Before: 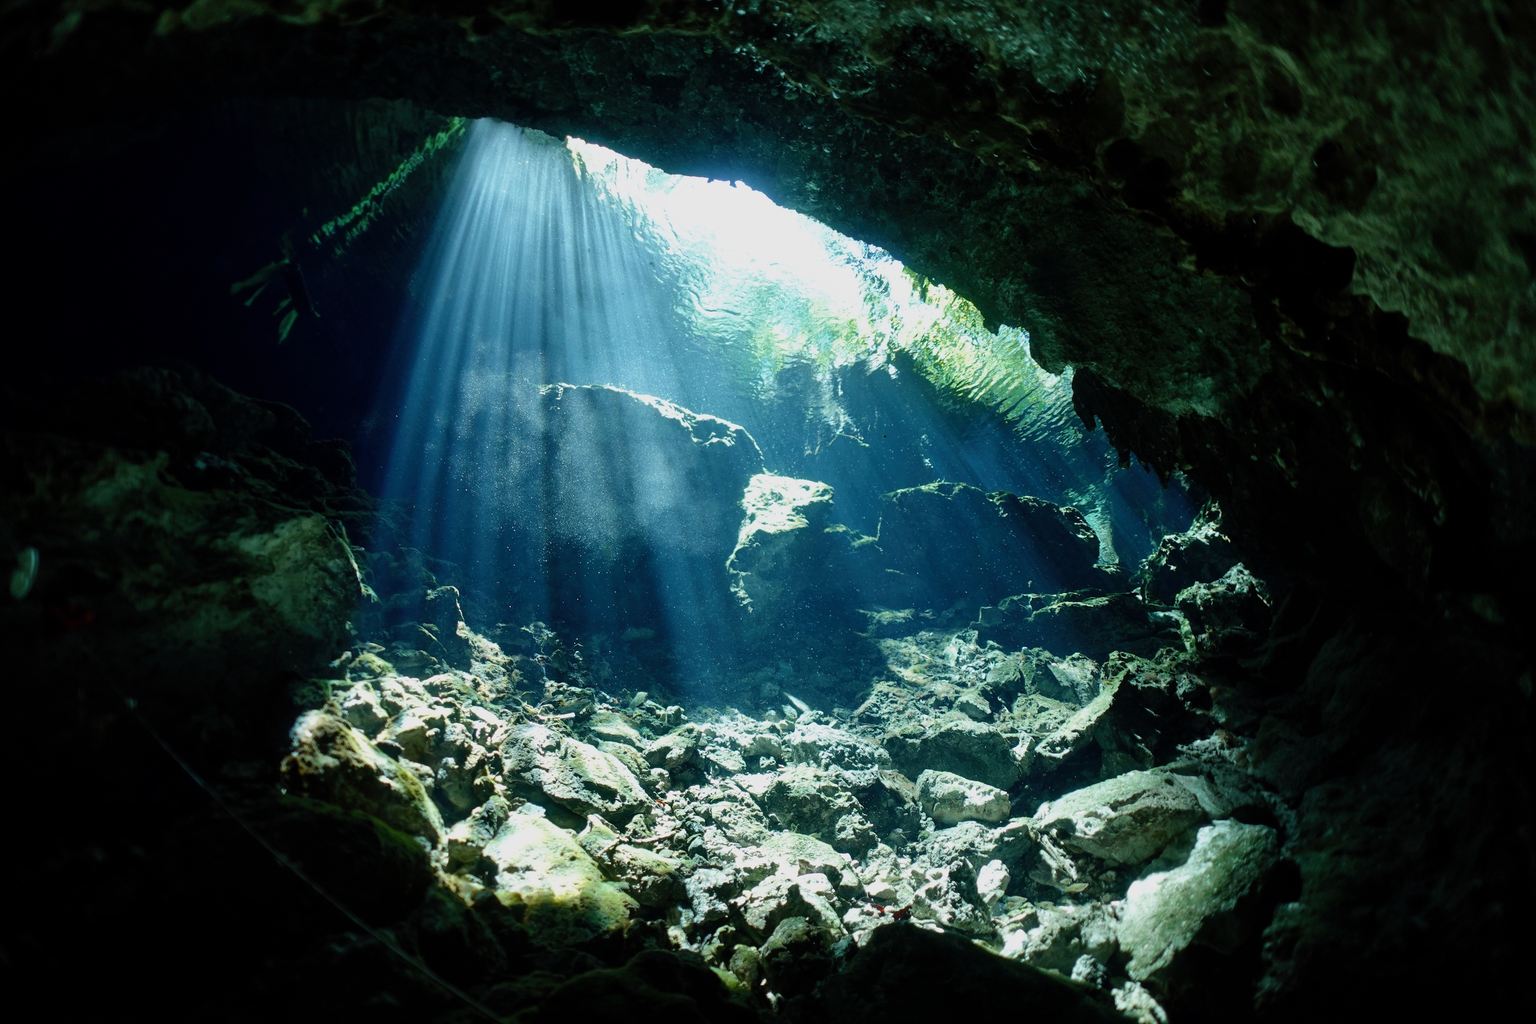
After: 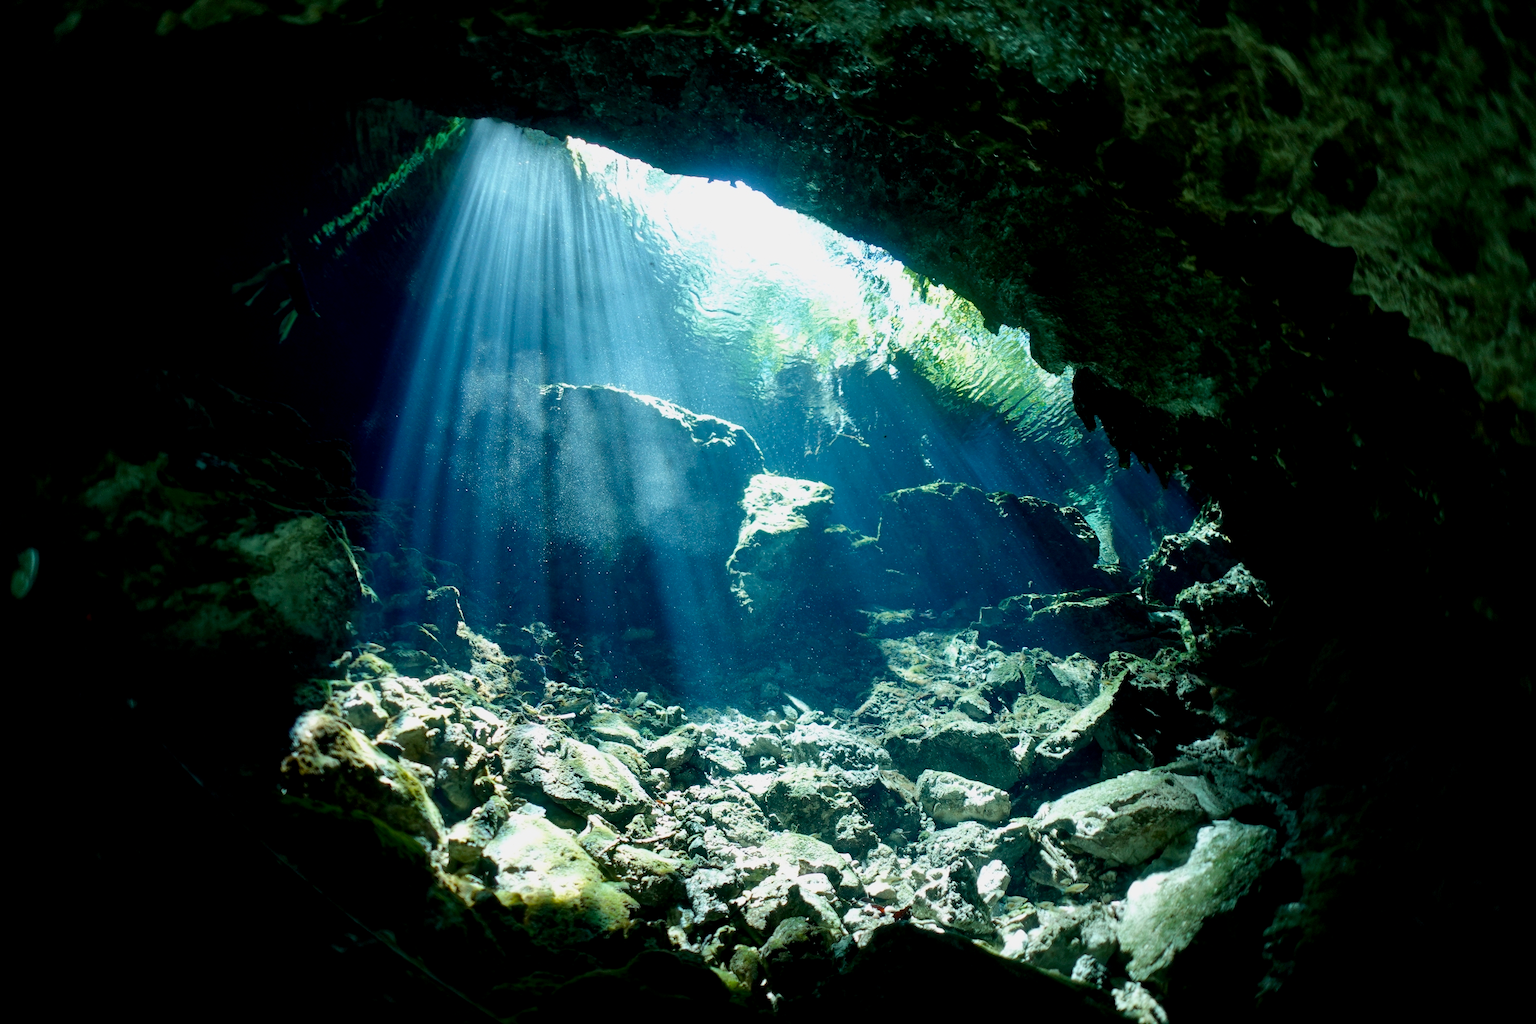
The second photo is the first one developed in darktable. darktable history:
color balance rgb: linear chroma grading › global chroma 9.798%, perceptual saturation grading › global saturation 0.271%
exposure: exposure 0.128 EV, compensate highlight preservation false
